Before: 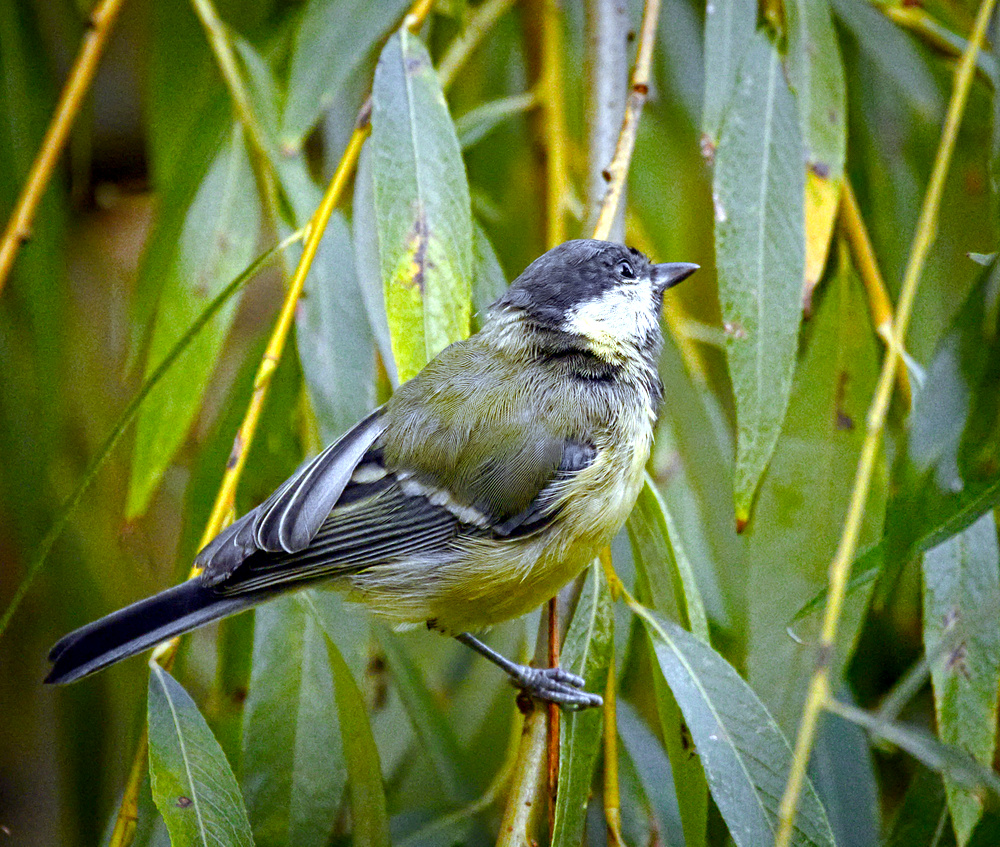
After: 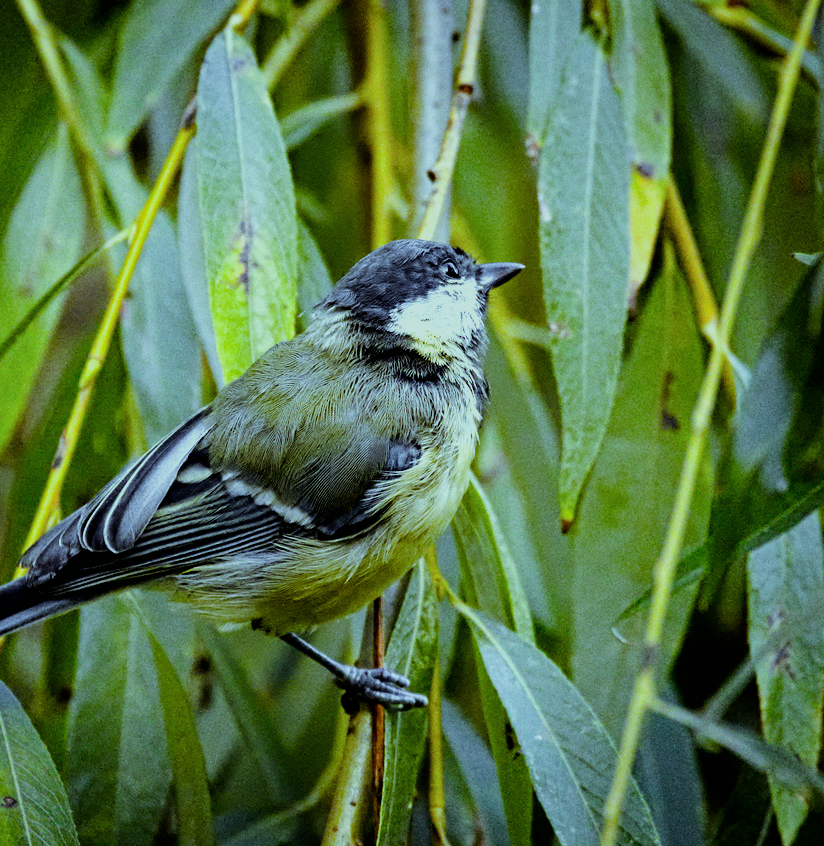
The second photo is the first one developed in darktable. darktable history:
crop: left 17.582%, bottom 0.031%
exposure: exposure -0.492 EV, compensate highlight preservation false
color balance: mode lift, gamma, gain (sRGB), lift [0.997, 0.979, 1.021, 1.011], gamma [1, 1.084, 0.916, 0.998], gain [1, 0.87, 1.13, 1.101], contrast 4.55%, contrast fulcrum 38.24%, output saturation 104.09%
filmic rgb: black relative exposure -5 EV, hardness 2.88, contrast 1.3, highlights saturation mix -30%
